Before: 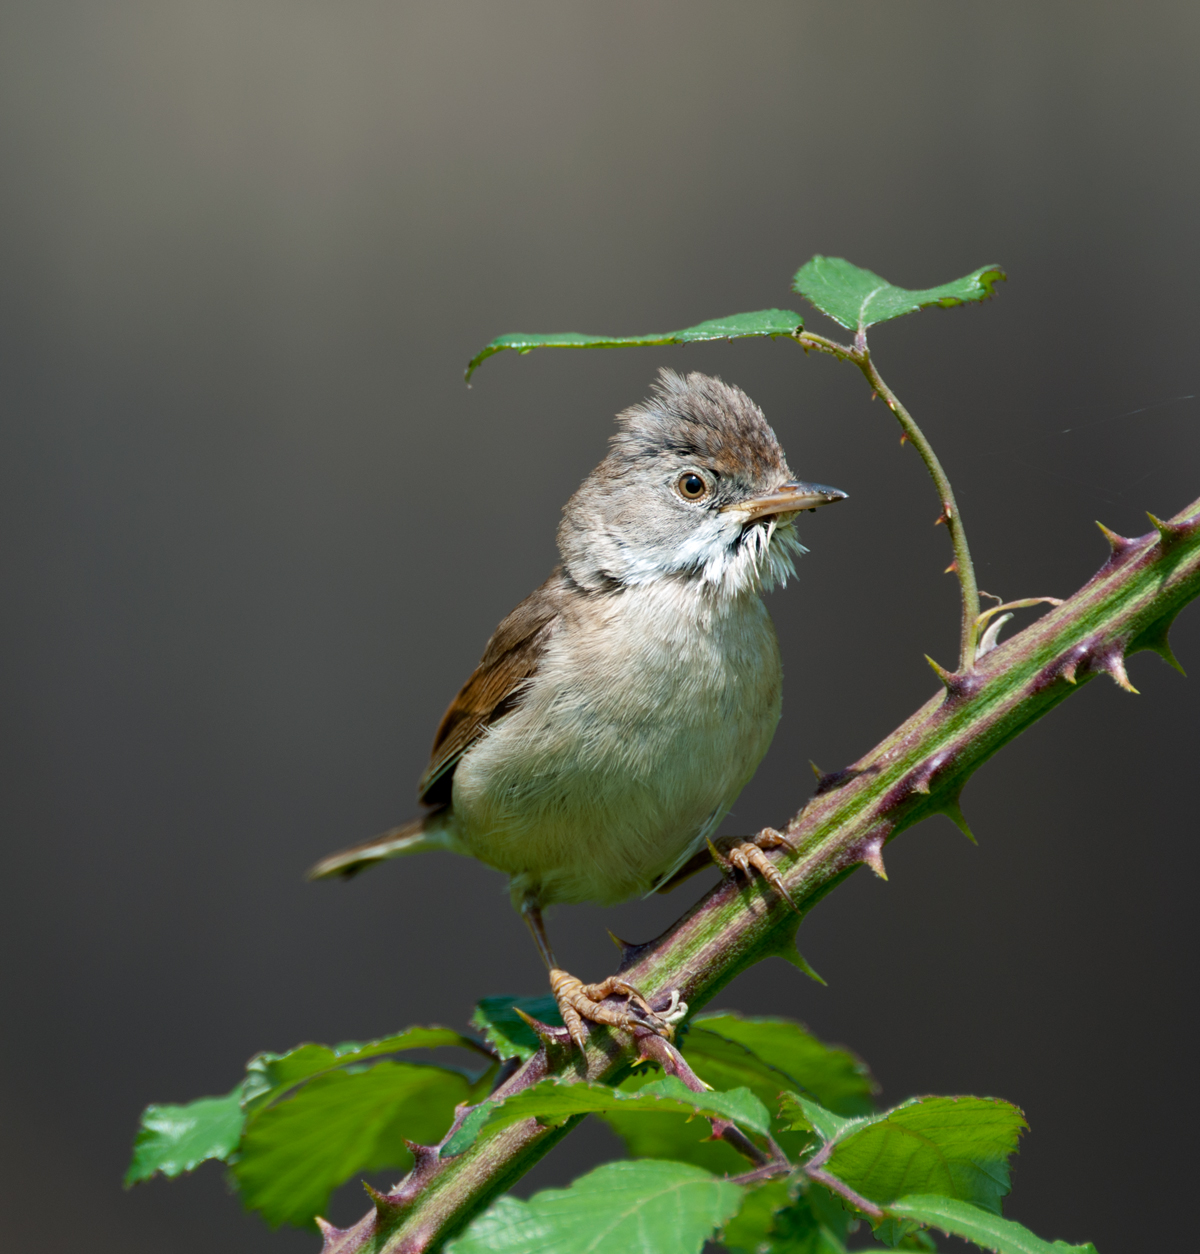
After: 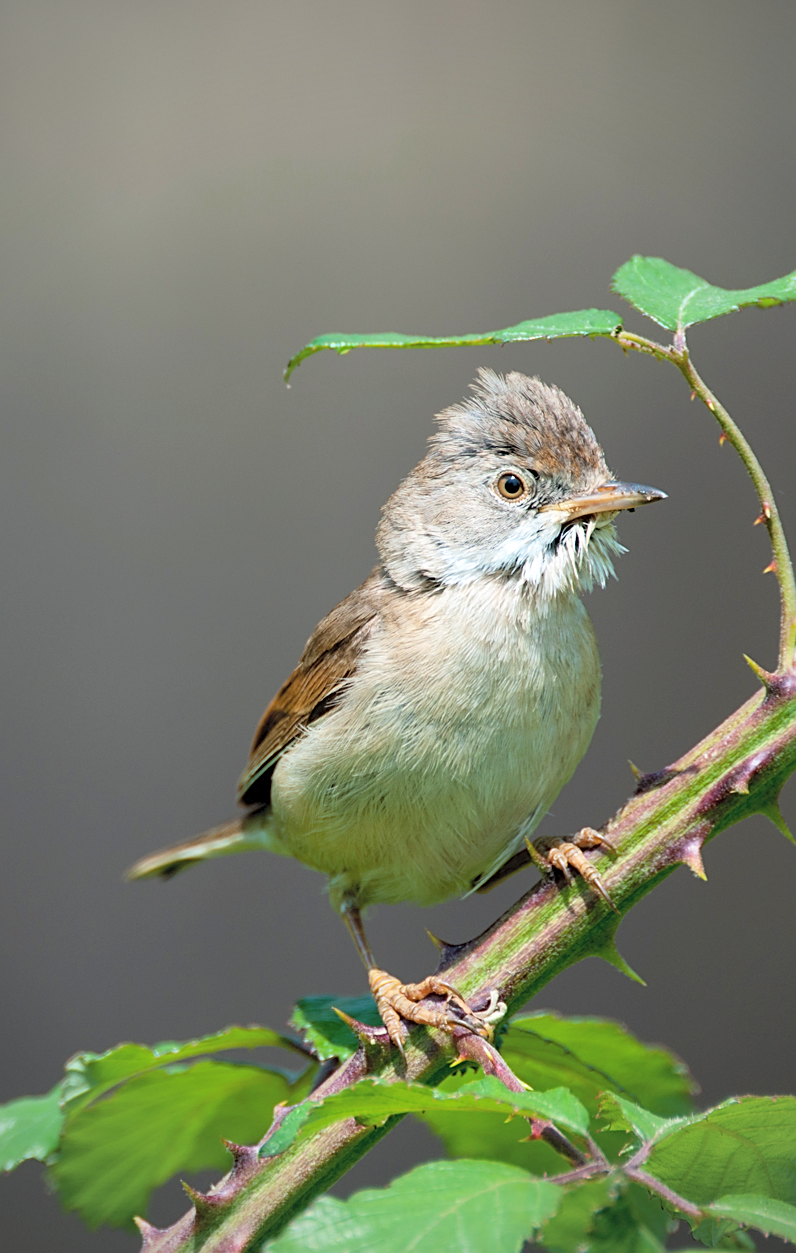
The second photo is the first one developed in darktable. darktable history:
contrast brightness saturation: contrast 0.103, brightness 0.3, saturation 0.145
sharpen: amount 0.494
crop and rotate: left 15.116%, right 18.522%
vignetting: fall-off radius 60.82%, unbound false
